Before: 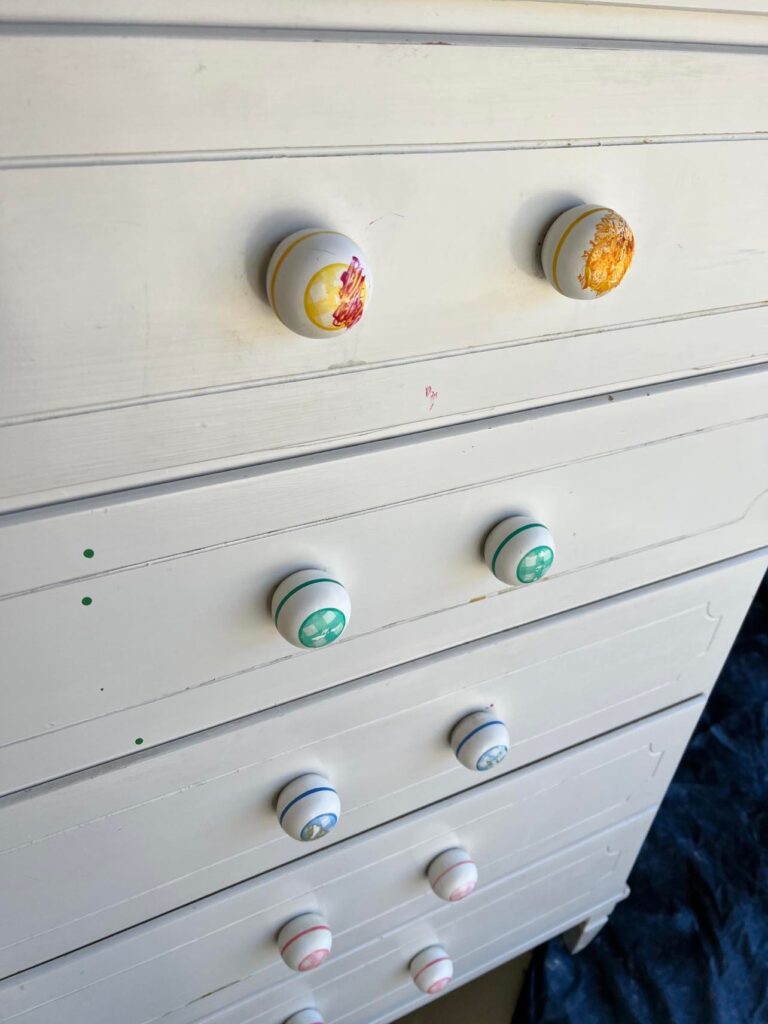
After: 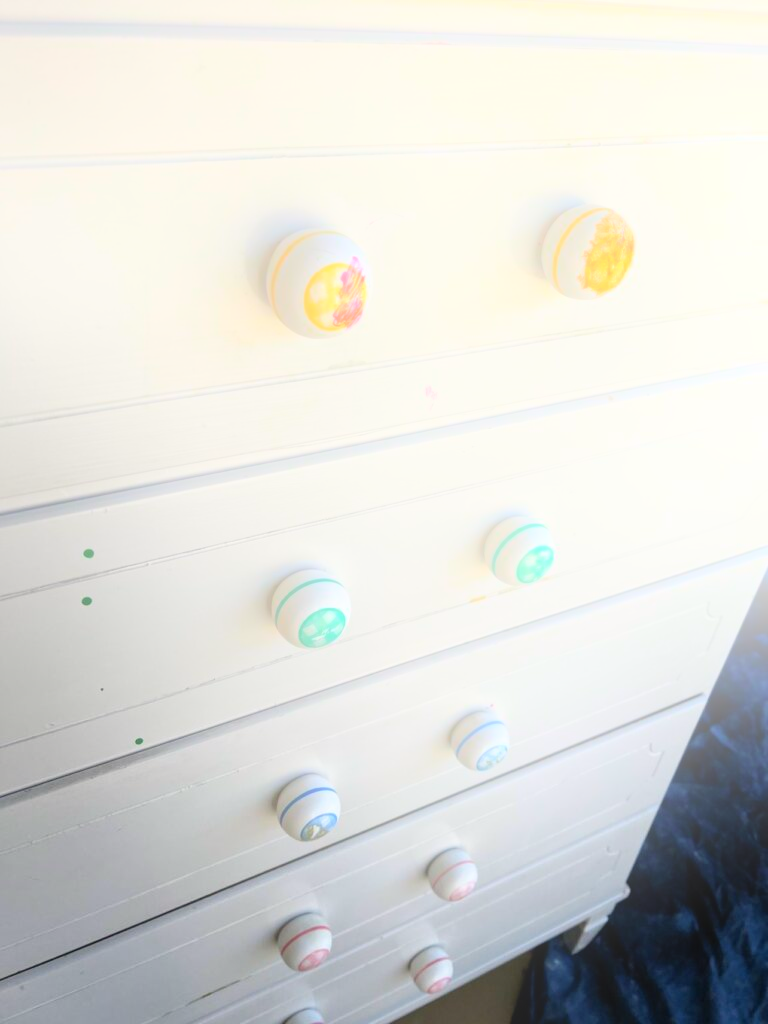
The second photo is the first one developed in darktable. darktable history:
bloom: on, module defaults
white balance: red 1.009, blue 0.985
